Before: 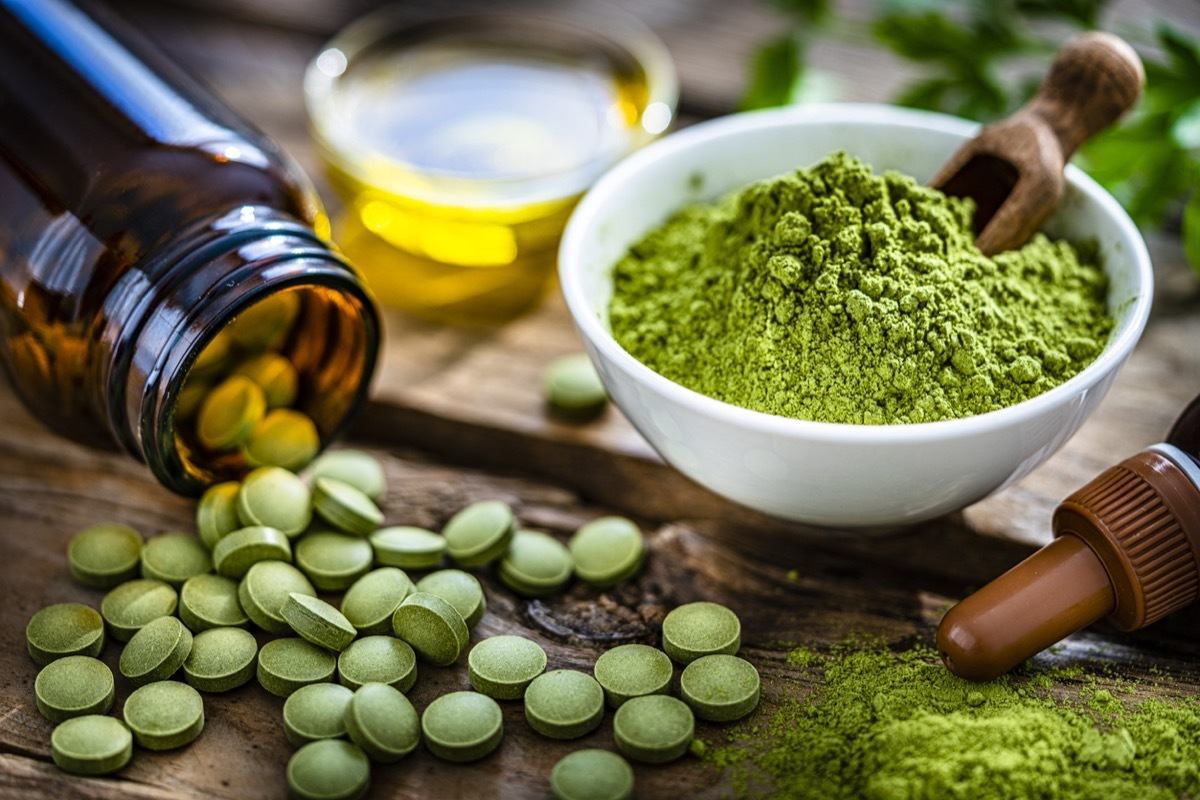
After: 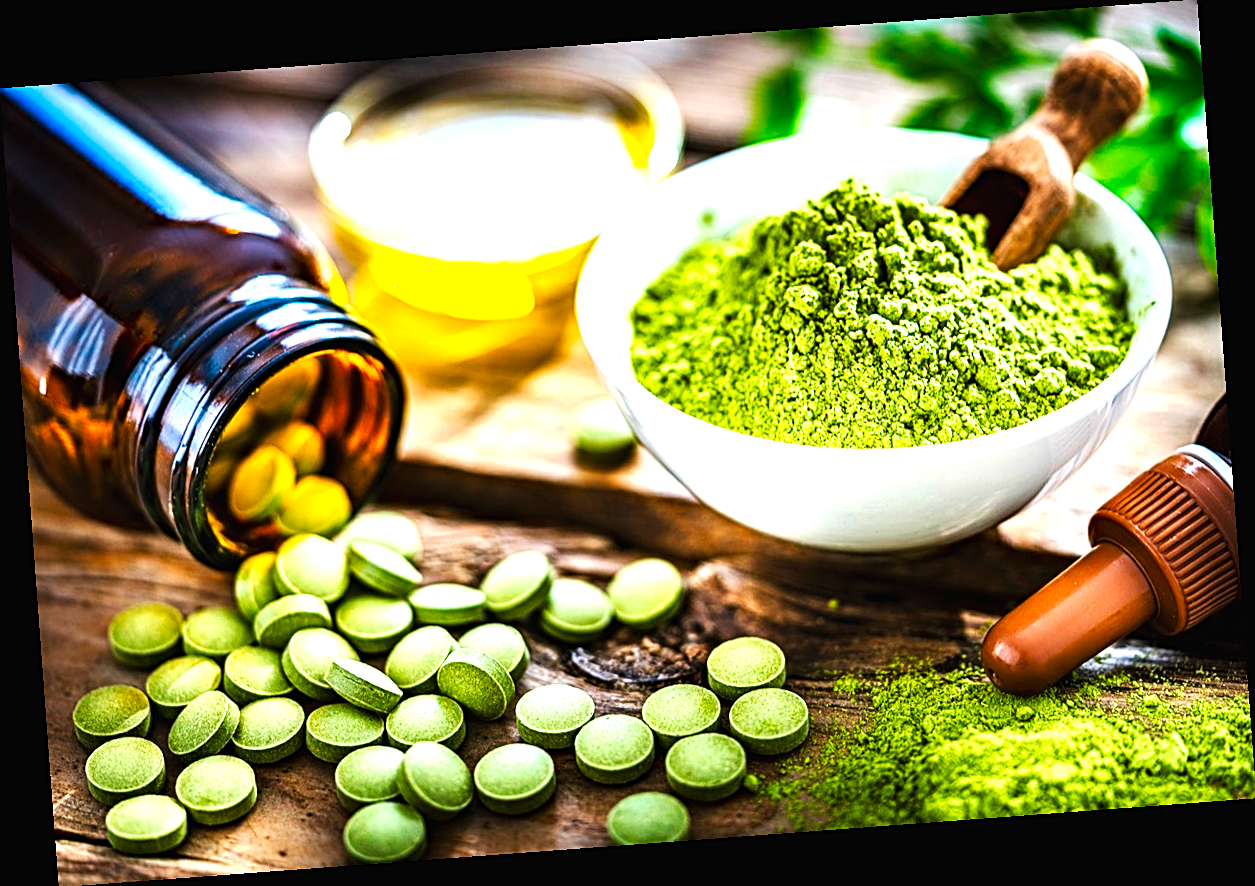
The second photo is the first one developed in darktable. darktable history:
exposure: black level correction 0, exposure 1.5 EV, compensate highlight preservation false
rotate and perspective: rotation -4.25°, automatic cropping off
haze removal: compatibility mode true, adaptive false
tone curve: curves: ch0 [(0, 0) (0.003, 0.012) (0.011, 0.015) (0.025, 0.02) (0.044, 0.032) (0.069, 0.044) (0.1, 0.063) (0.136, 0.085) (0.177, 0.121) (0.224, 0.159) (0.277, 0.207) (0.335, 0.261) (0.399, 0.328) (0.468, 0.41) (0.543, 0.506) (0.623, 0.609) (0.709, 0.719) (0.801, 0.82) (0.898, 0.907) (1, 1)], preserve colors none
sharpen: on, module defaults
